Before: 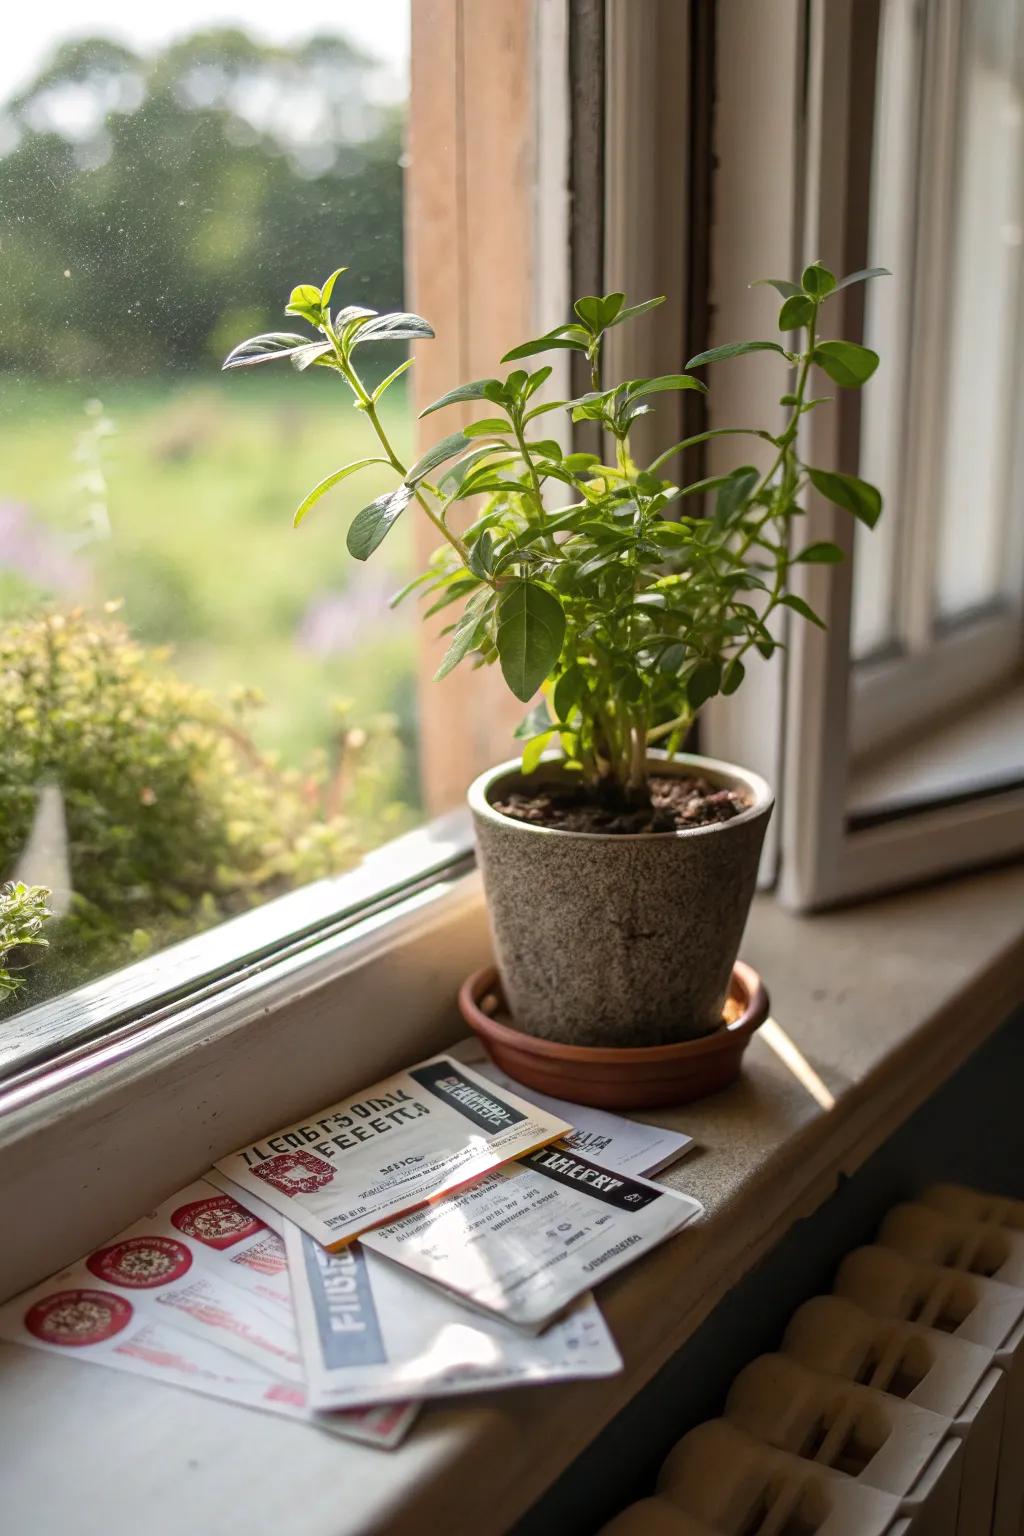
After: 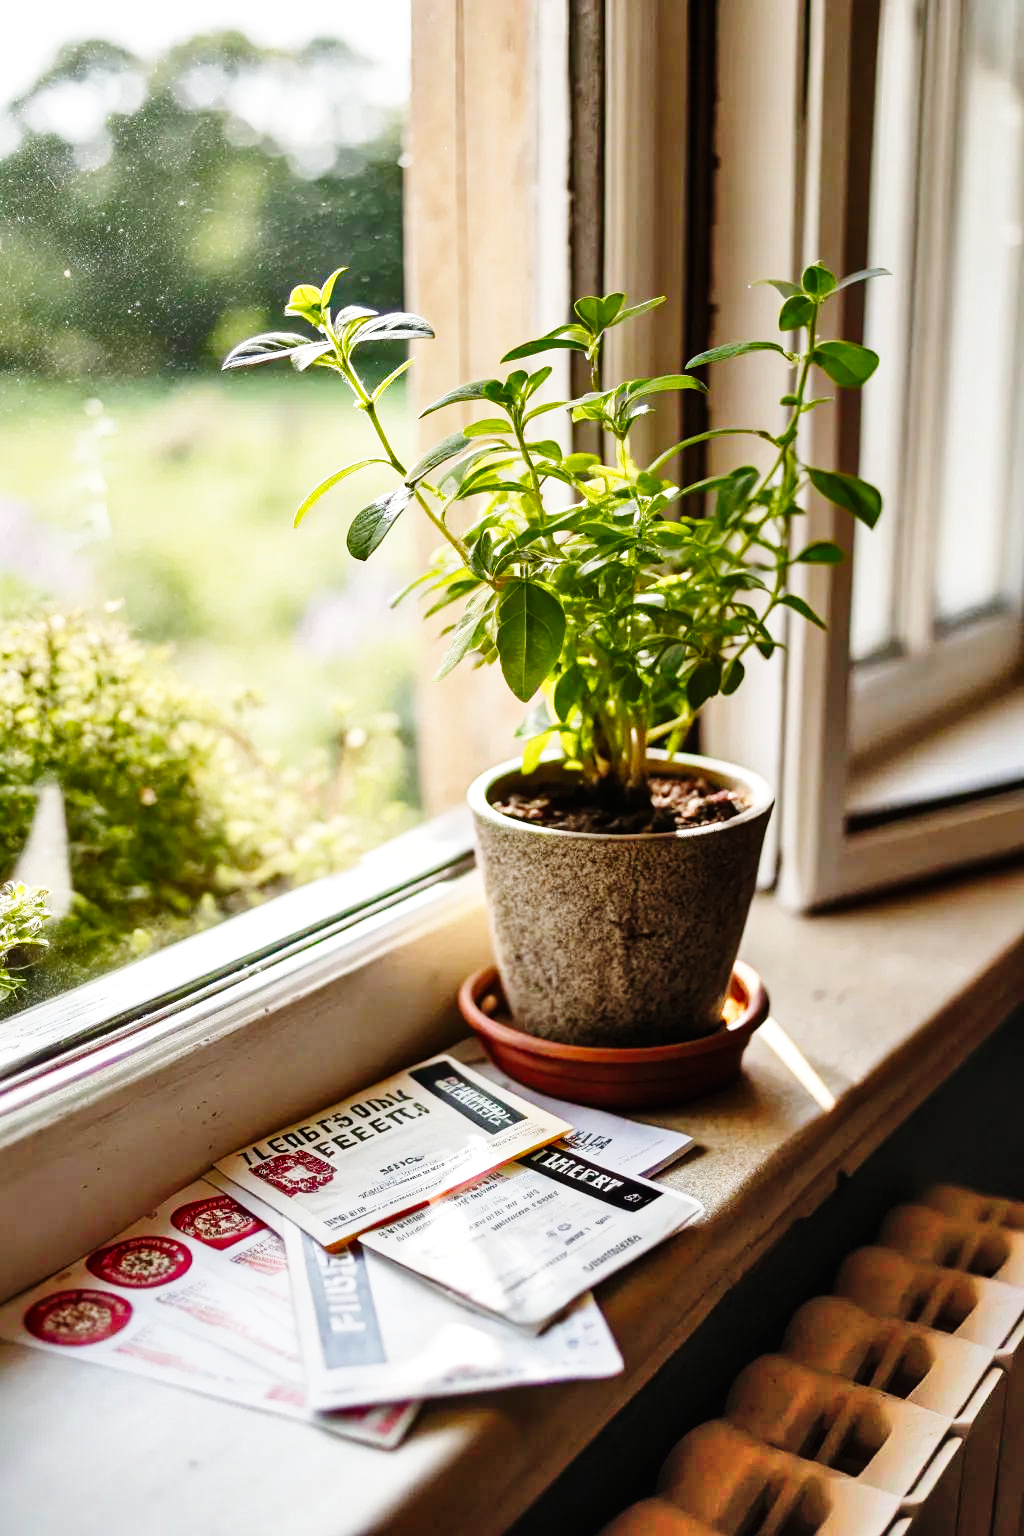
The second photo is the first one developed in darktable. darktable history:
base curve: curves: ch0 [(0, 0) (0, 0) (0.002, 0.001) (0.008, 0.003) (0.019, 0.011) (0.037, 0.037) (0.064, 0.11) (0.102, 0.232) (0.152, 0.379) (0.216, 0.524) (0.296, 0.665) (0.394, 0.789) (0.512, 0.881) (0.651, 0.945) (0.813, 0.986) (1, 1)], preserve colors none
shadows and highlights: shadows 75, highlights -60.85, soften with gaussian
